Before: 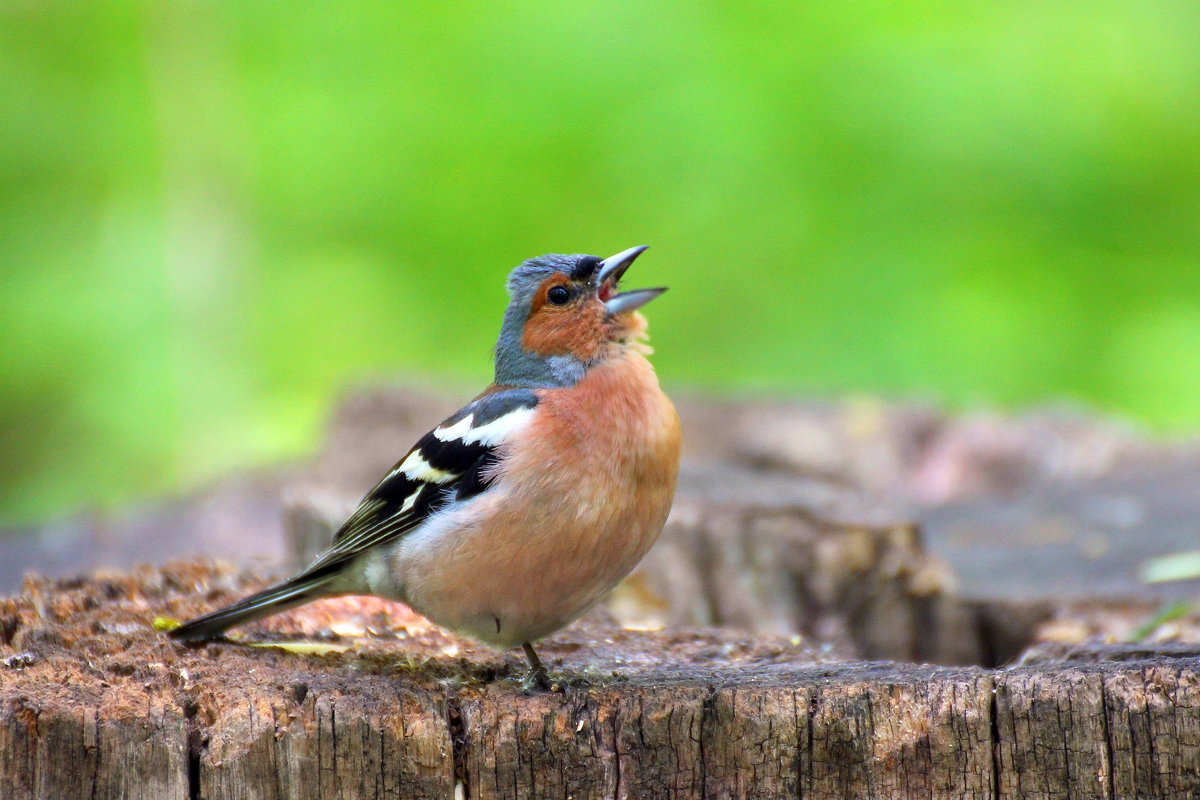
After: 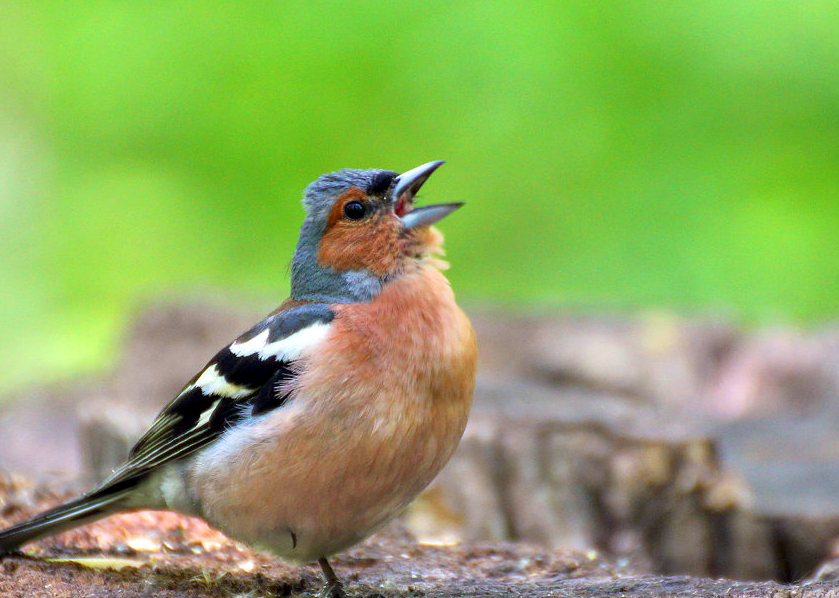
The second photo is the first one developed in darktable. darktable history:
crop and rotate: left 17.046%, top 10.659%, right 12.989%, bottom 14.553%
local contrast: highlights 100%, shadows 100%, detail 120%, midtone range 0.2
